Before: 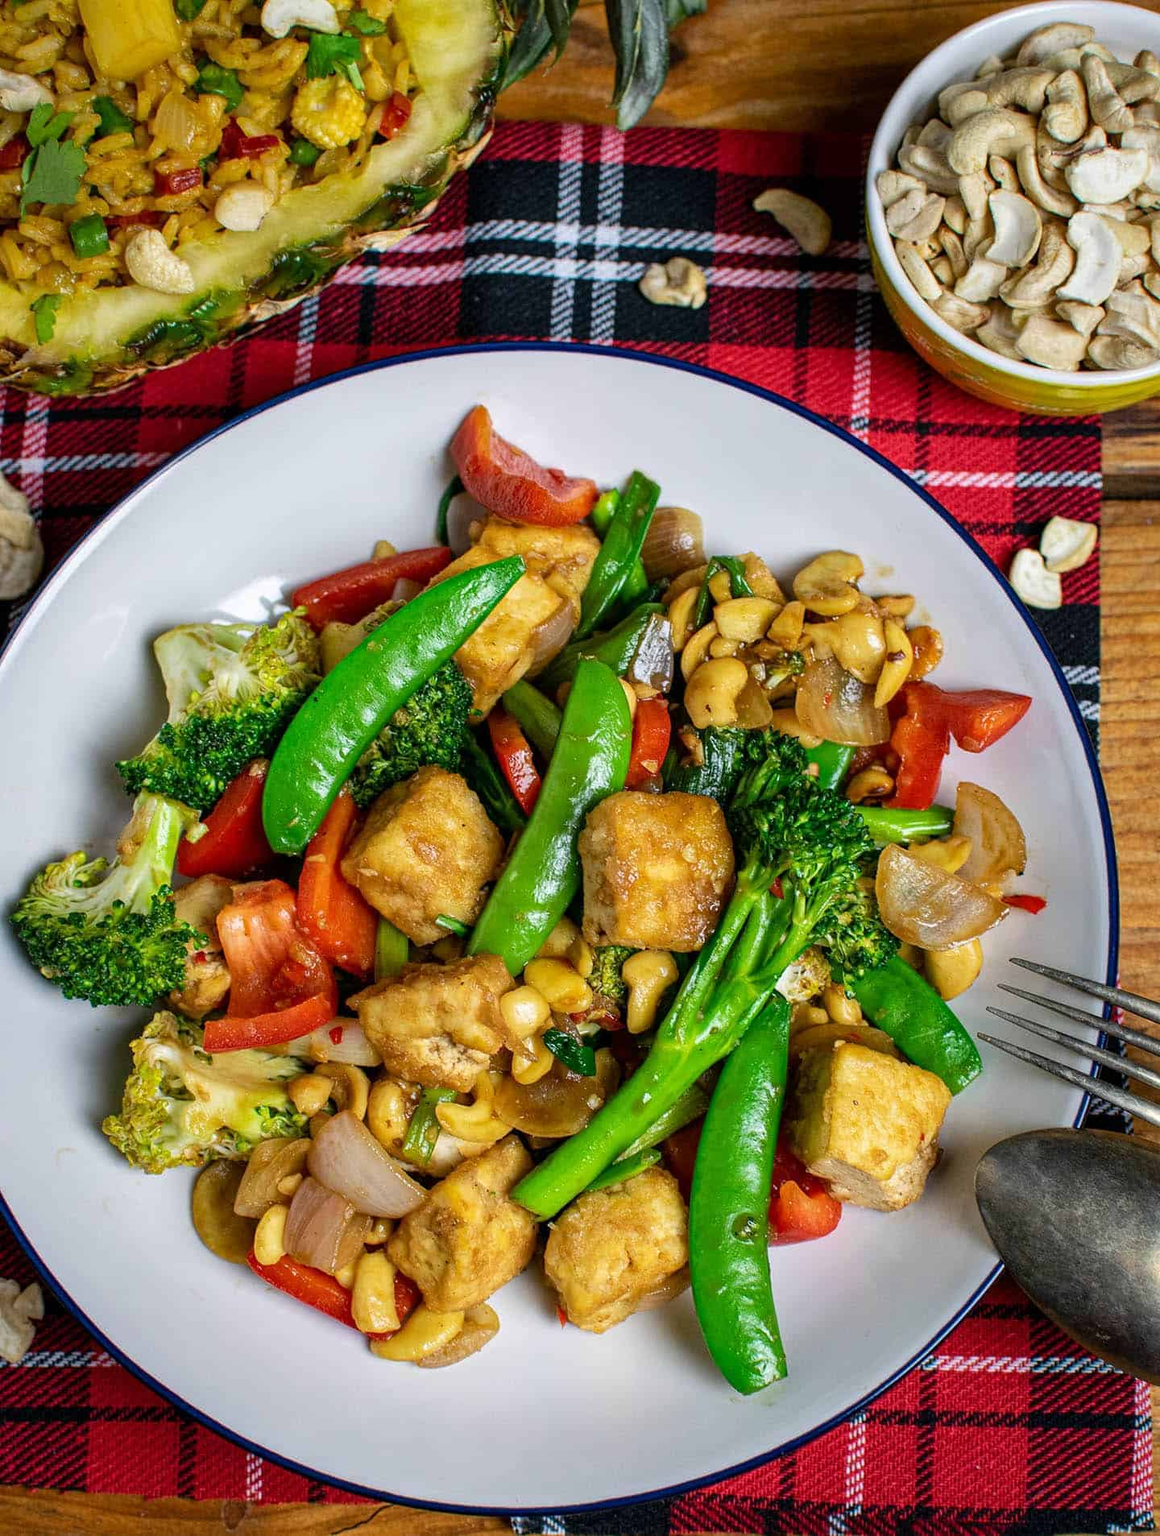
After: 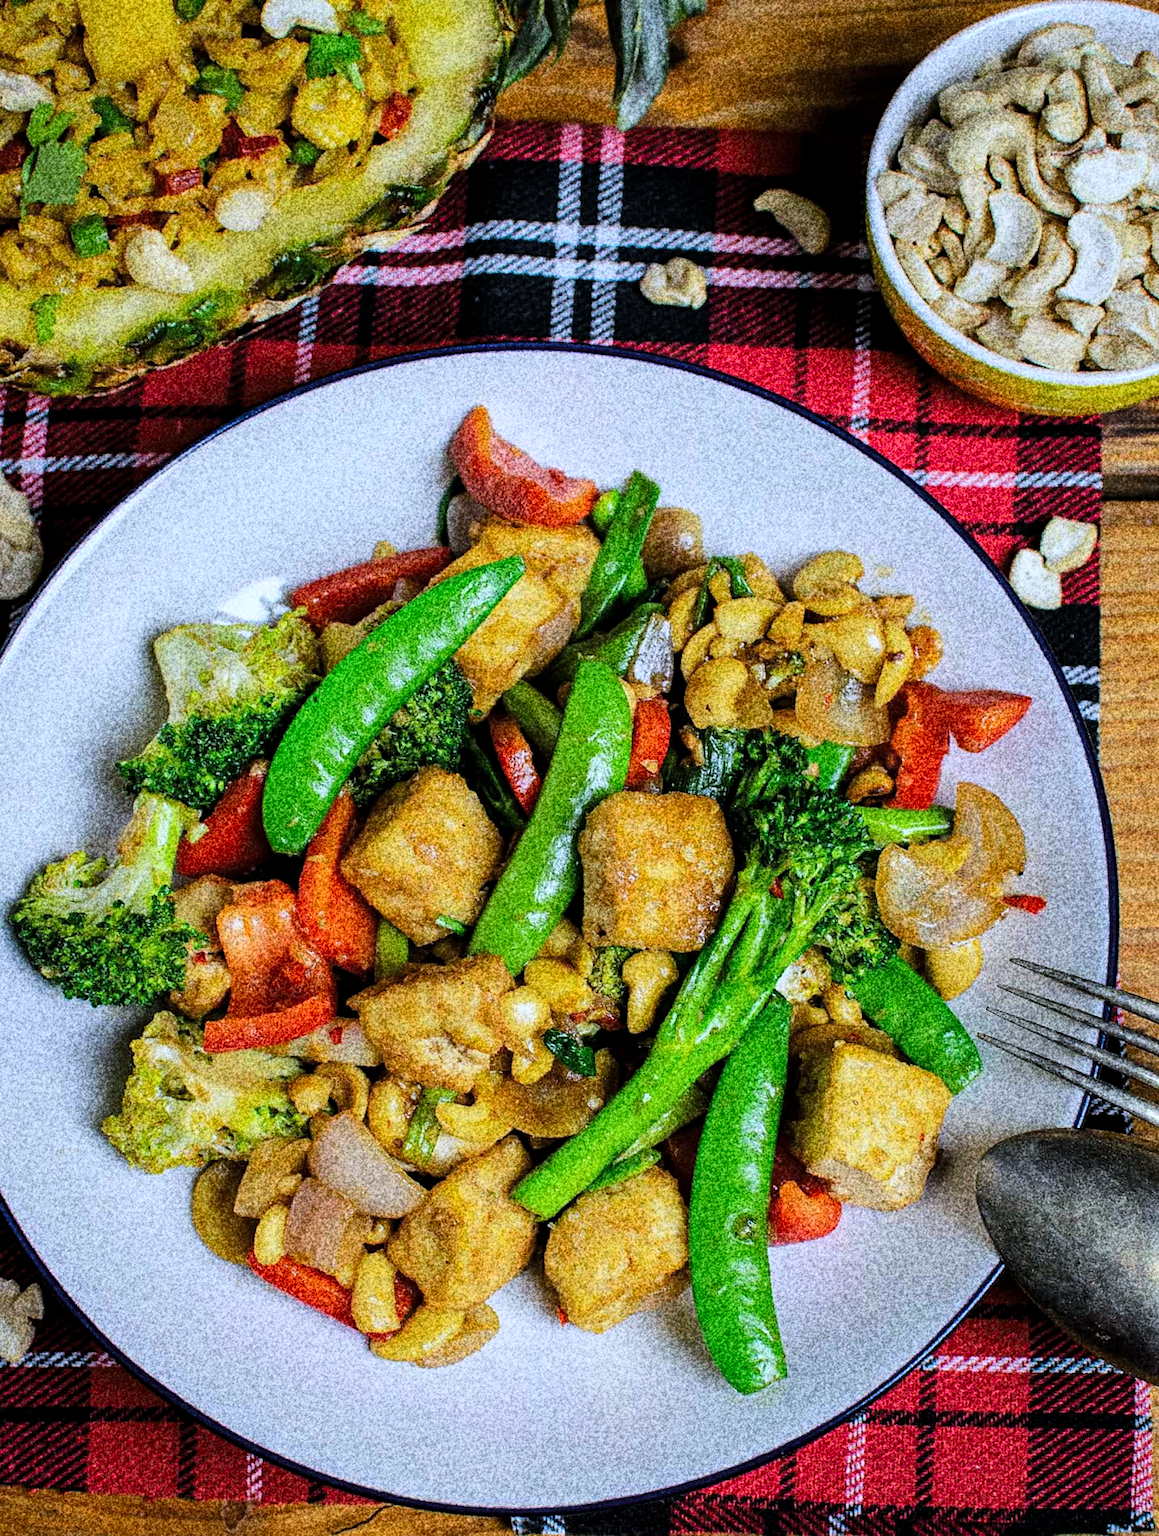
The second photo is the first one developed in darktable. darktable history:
tone curve: curves: ch0 [(0, 0) (0.004, 0) (0.133, 0.076) (0.325, 0.362) (0.879, 0.885) (1, 1)], color space Lab, linked channels, preserve colors none
grain: coarseness 30.02 ISO, strength 100%
white balance: red 0.931, blue 1.11
